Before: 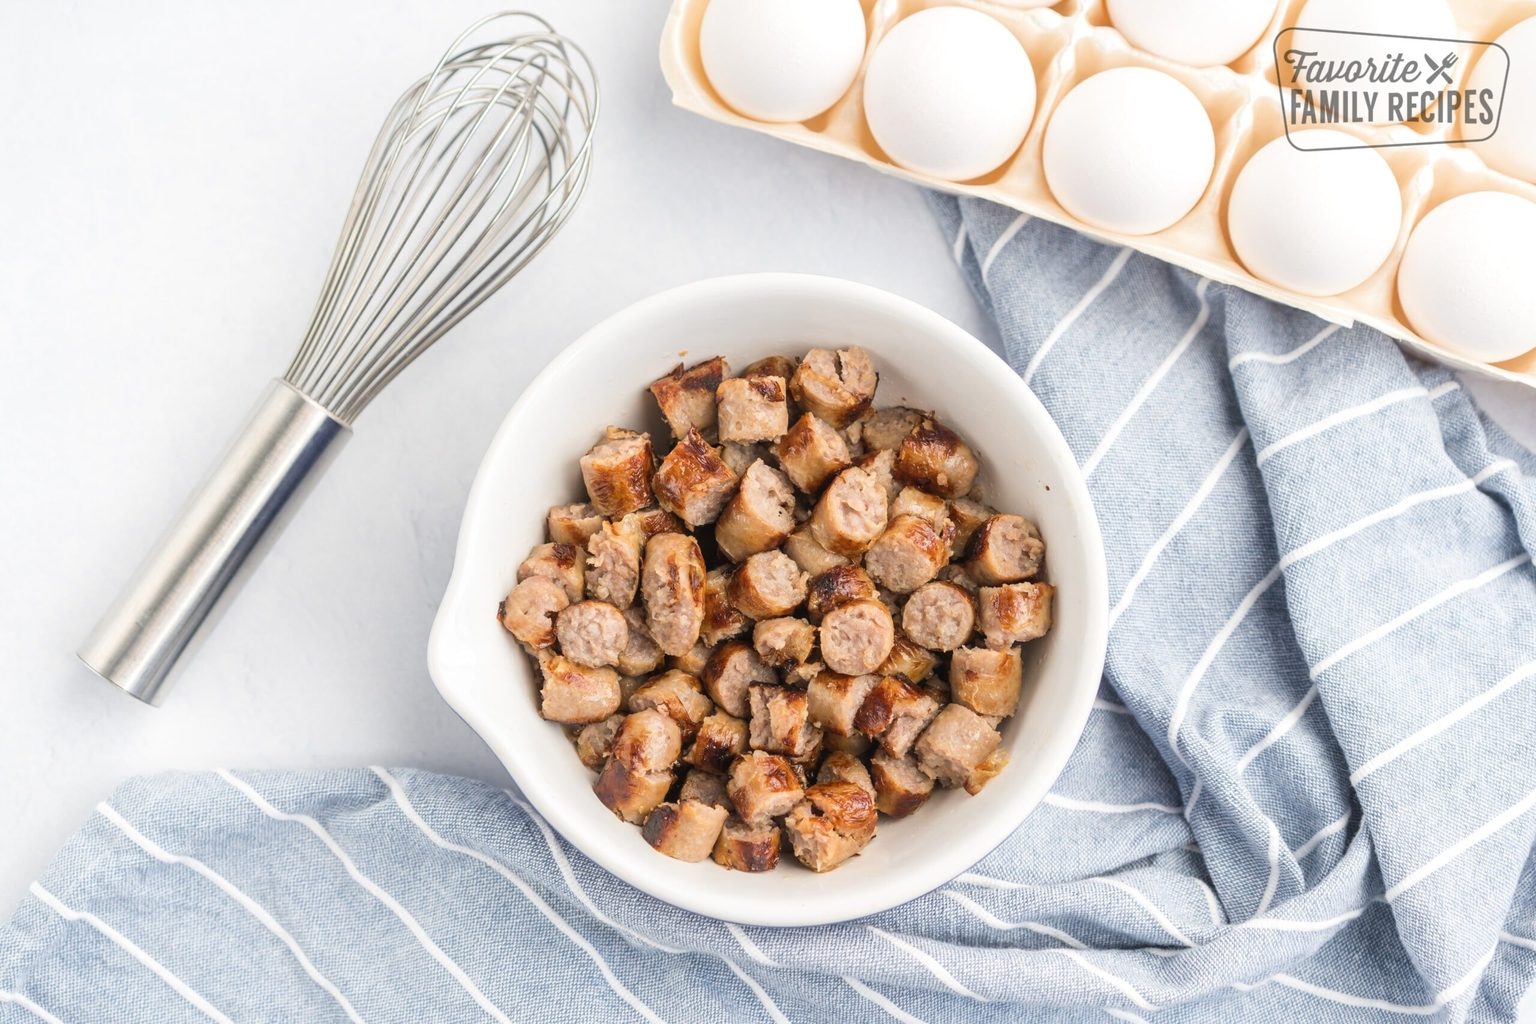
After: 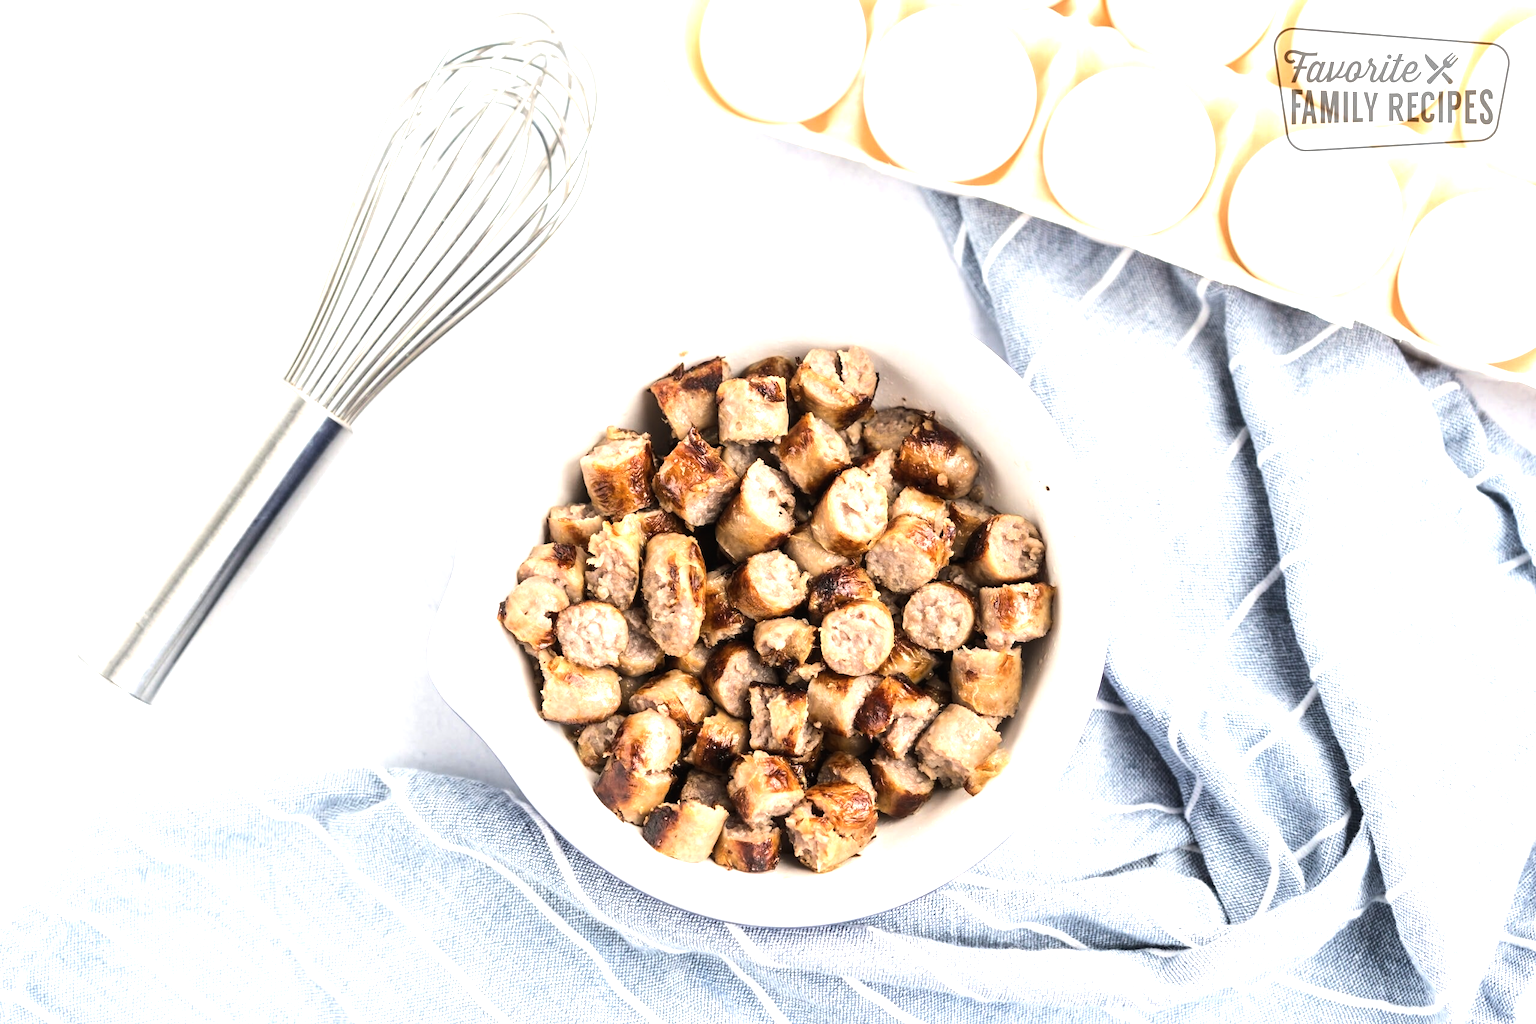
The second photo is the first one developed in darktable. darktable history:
tone equalizer: -8 EV -1.08 EV, -7 EV -1.01 EV, -6 EV -0.867 EV, -5 EV -0.578 EV, -3 EV 0.578 EV, -2 EV 0.867 EV, -1 EV 1.01 EV, +0 EV 1.08 EV, edges refinement/feathering 500, mask exposure compensation -1.57 EV, preserve details no
white balance: emerald 1
